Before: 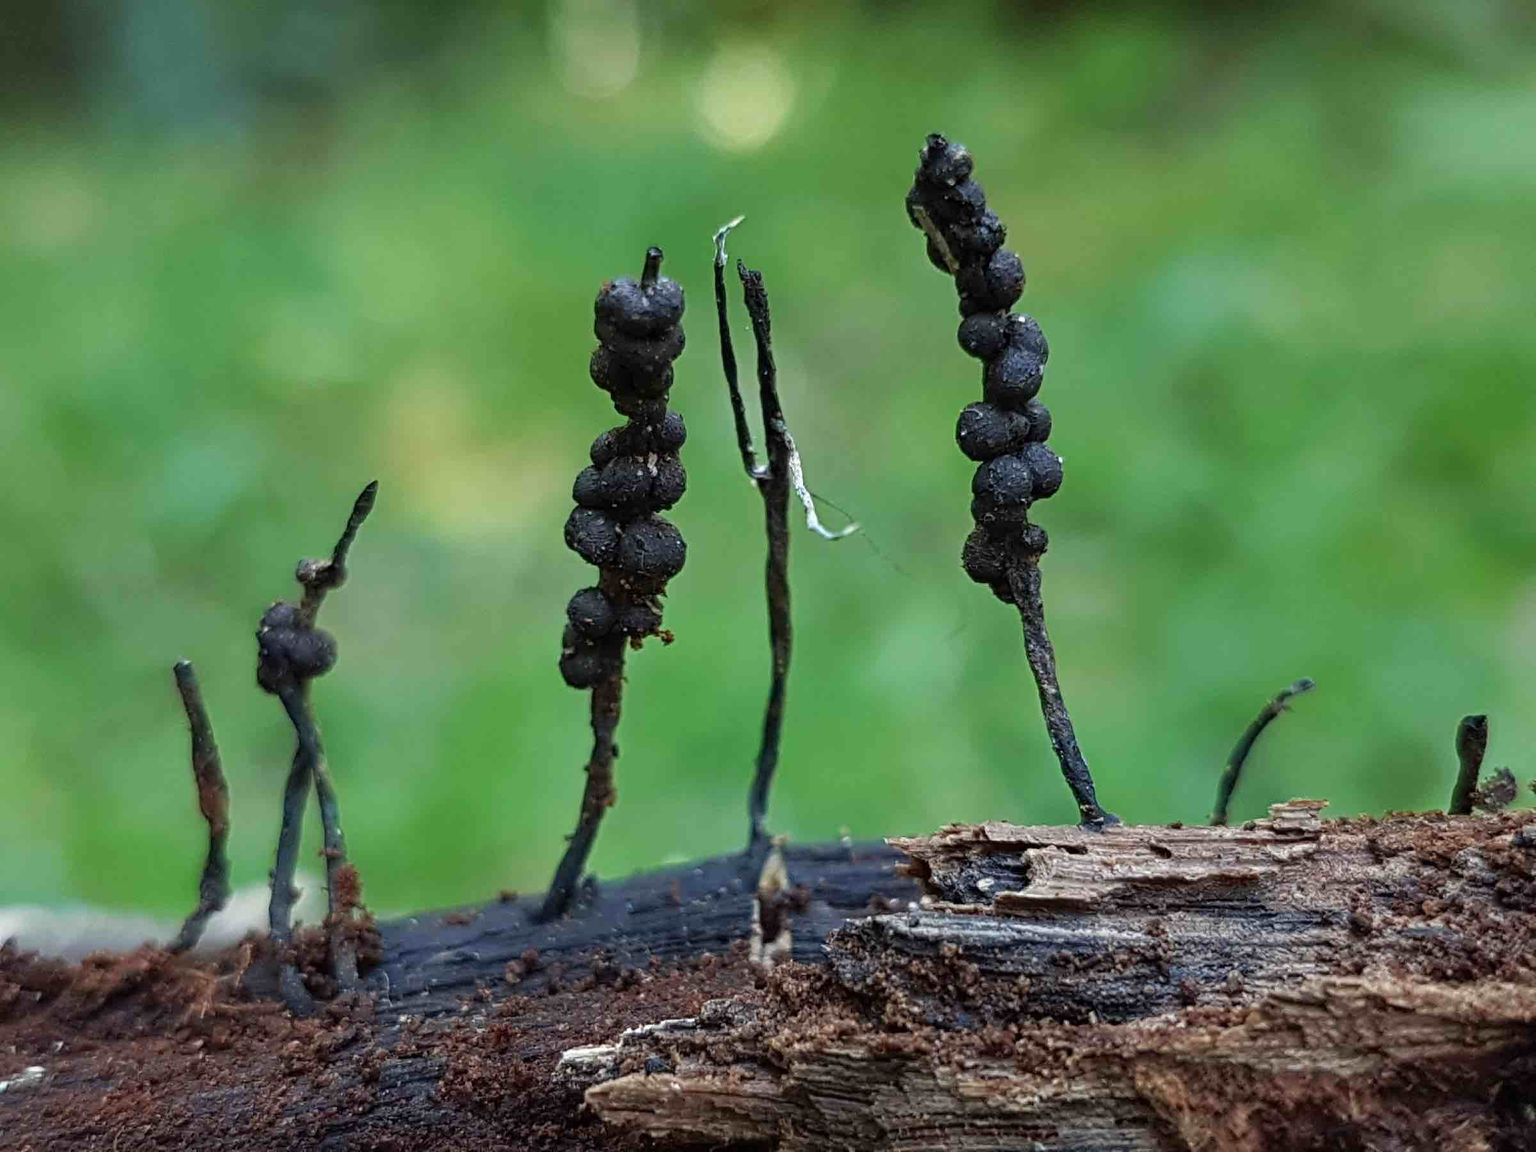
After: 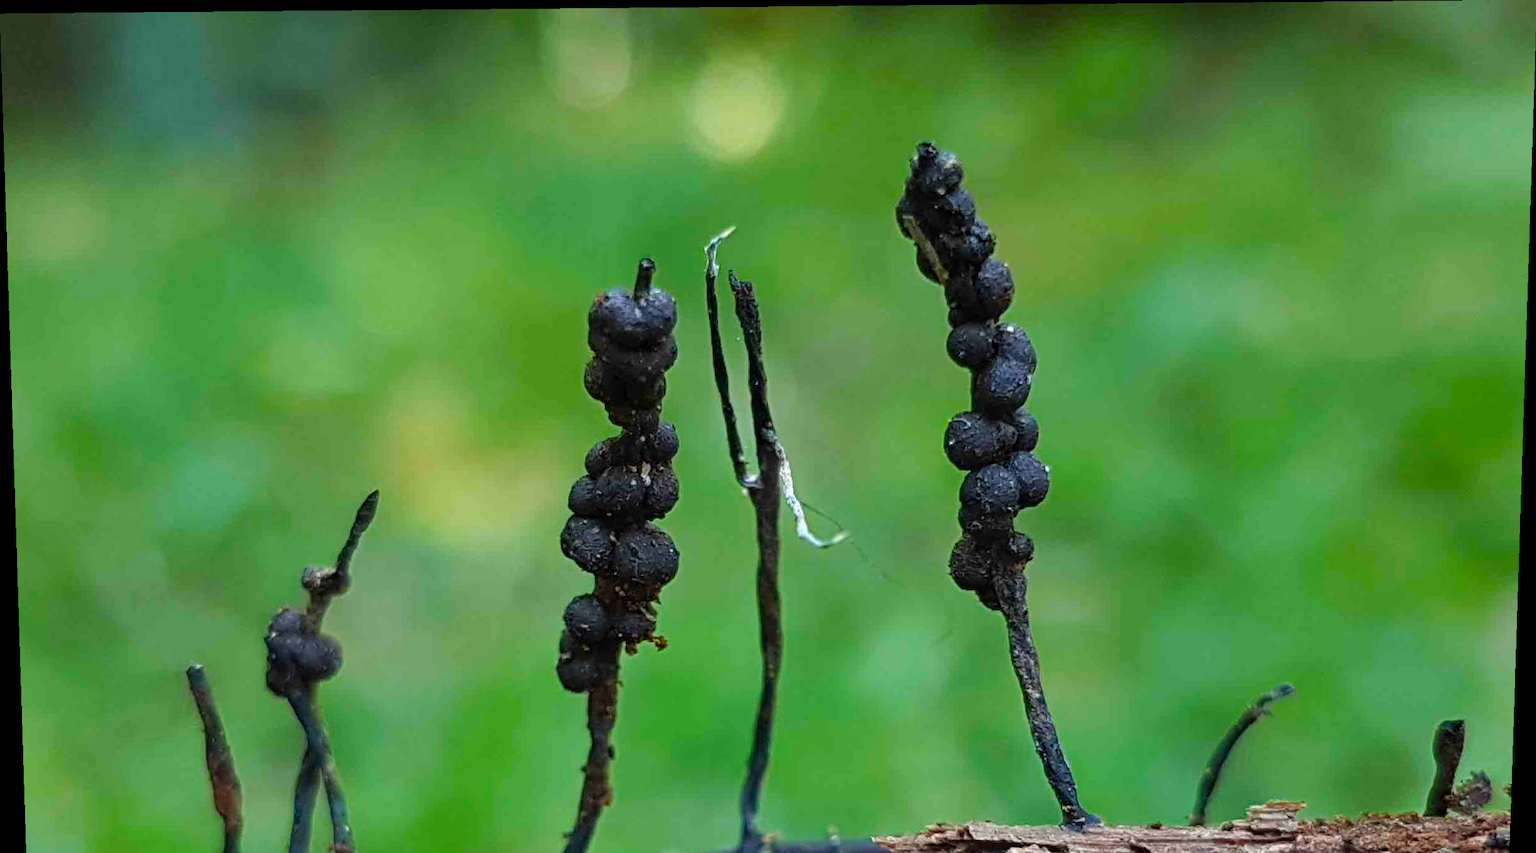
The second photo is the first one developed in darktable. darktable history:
tone equalizer: on, module defaults
rotate and perspective: lens shift (vertical) 0.048, lens shift (horizontal) -0.024, automatic cropping off
color balance rgb: perceptual saturation grading › global saturation 20%, global vibrance 20%
bloom: size 5%, threshold 95%, strength 15%
crop: bottom 24.988%
